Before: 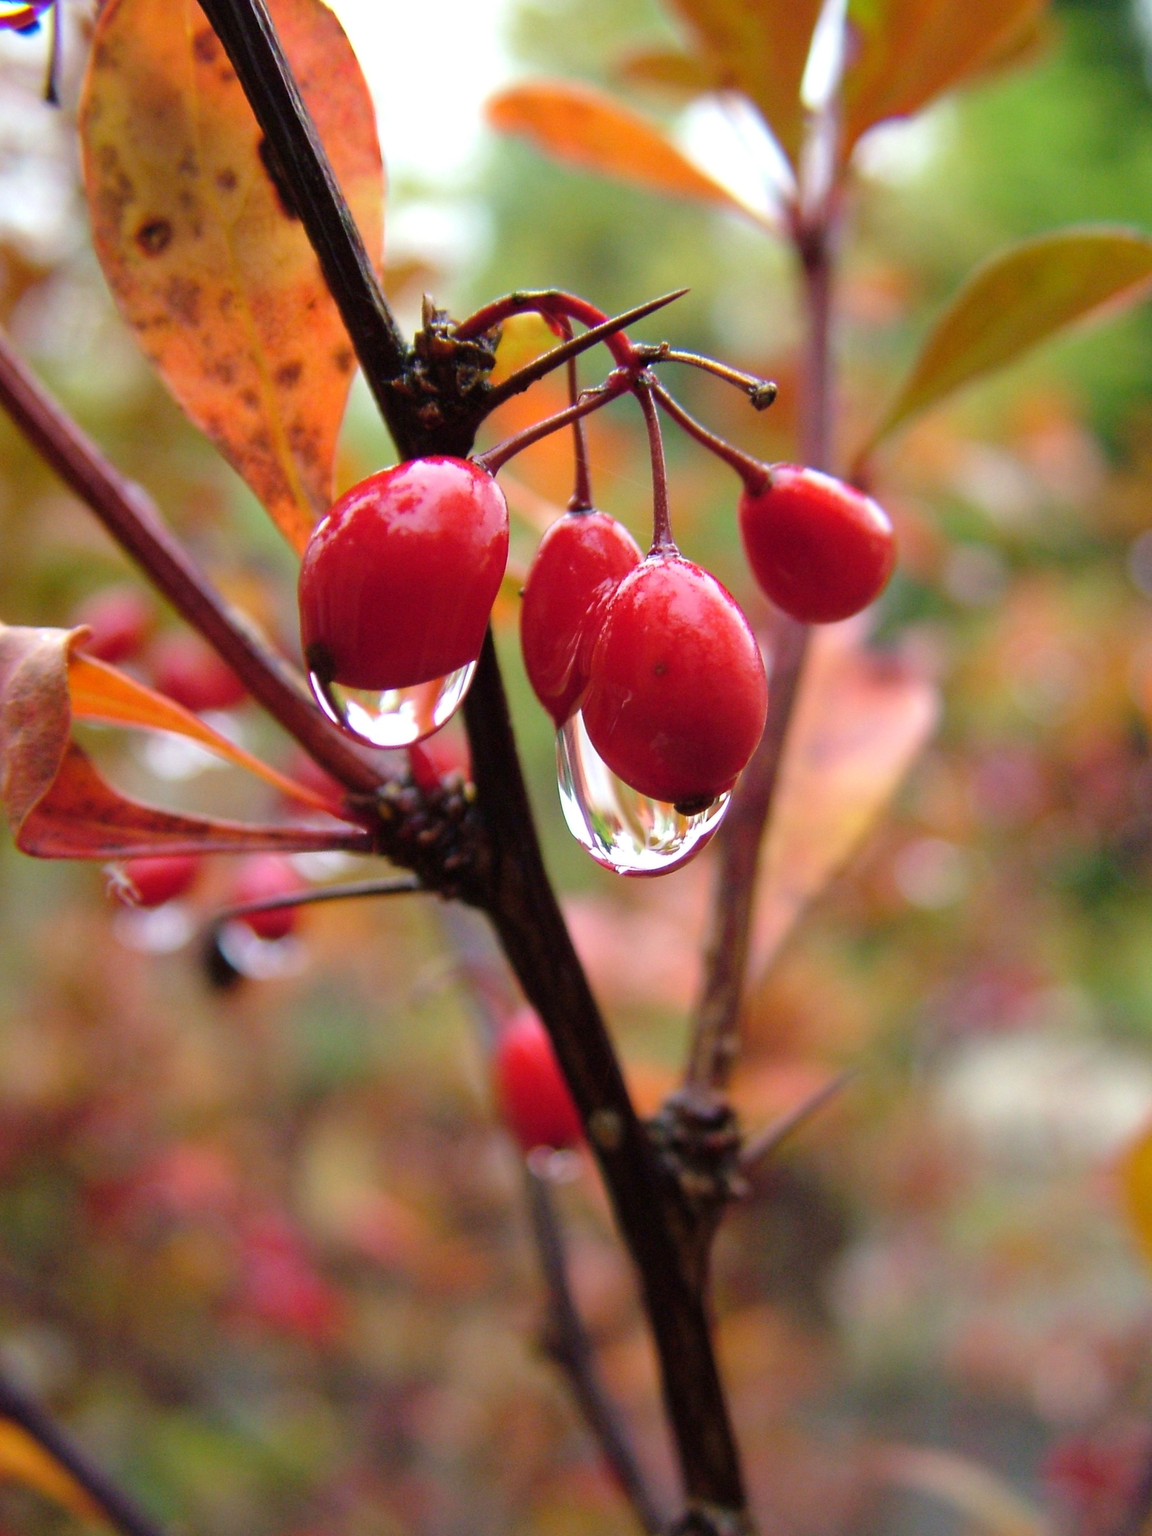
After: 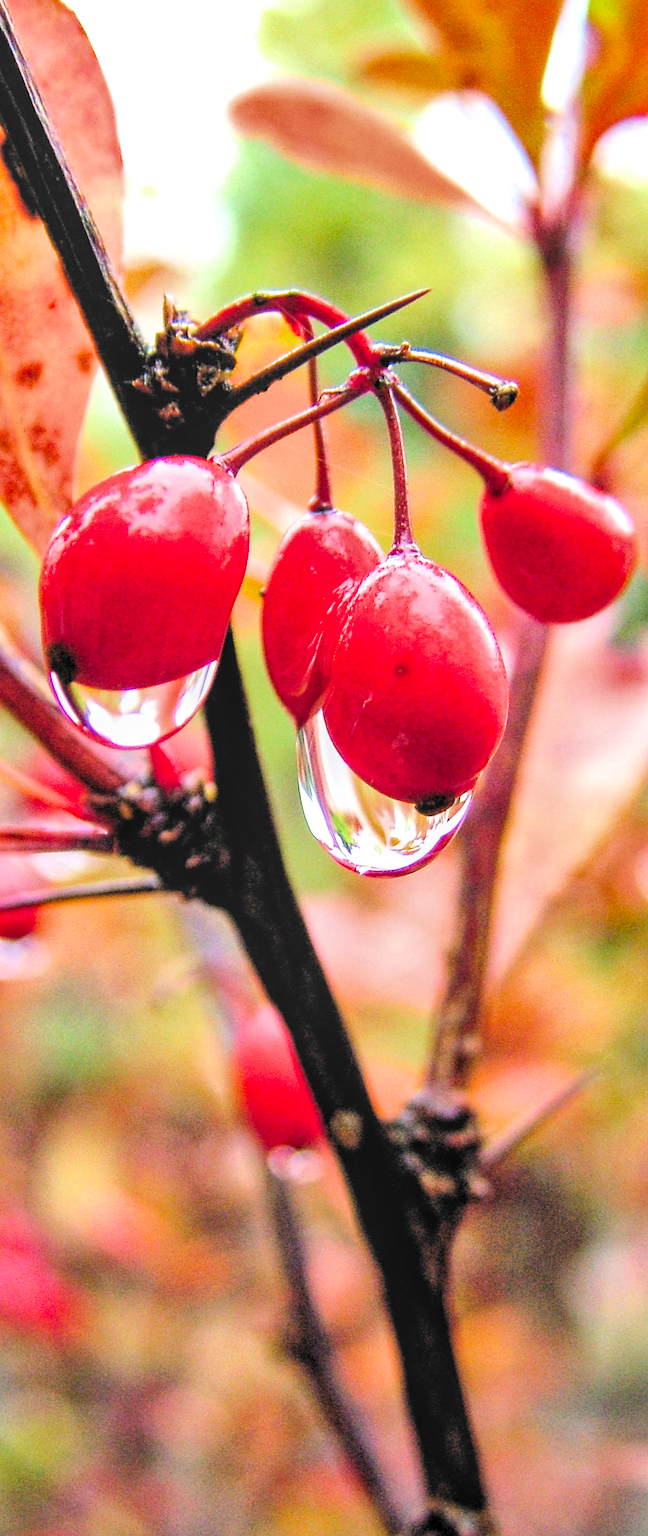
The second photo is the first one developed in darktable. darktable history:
crop and rotate: left 22.544%, right 21.101%
shadows and highlights: soften with gaussian
exposure: black level correction 0, exposure 1.329 EV, compensate highlight preservation false
sharpen: on, module defaults
contrast brightness saturation: saturation 0.176
local contrast: highlights 74%, shadows 55%, detail 176%, midtone range 0.209
filmic rgb: black relative exposure -5.02 EV, white relative exposure 3.97 EV, threshold 2.96 EV, hardness 2.88, contrast 1.297, highlights saturation mix -30.76%, color science v6 (2022), enable highlight reconstruction true
